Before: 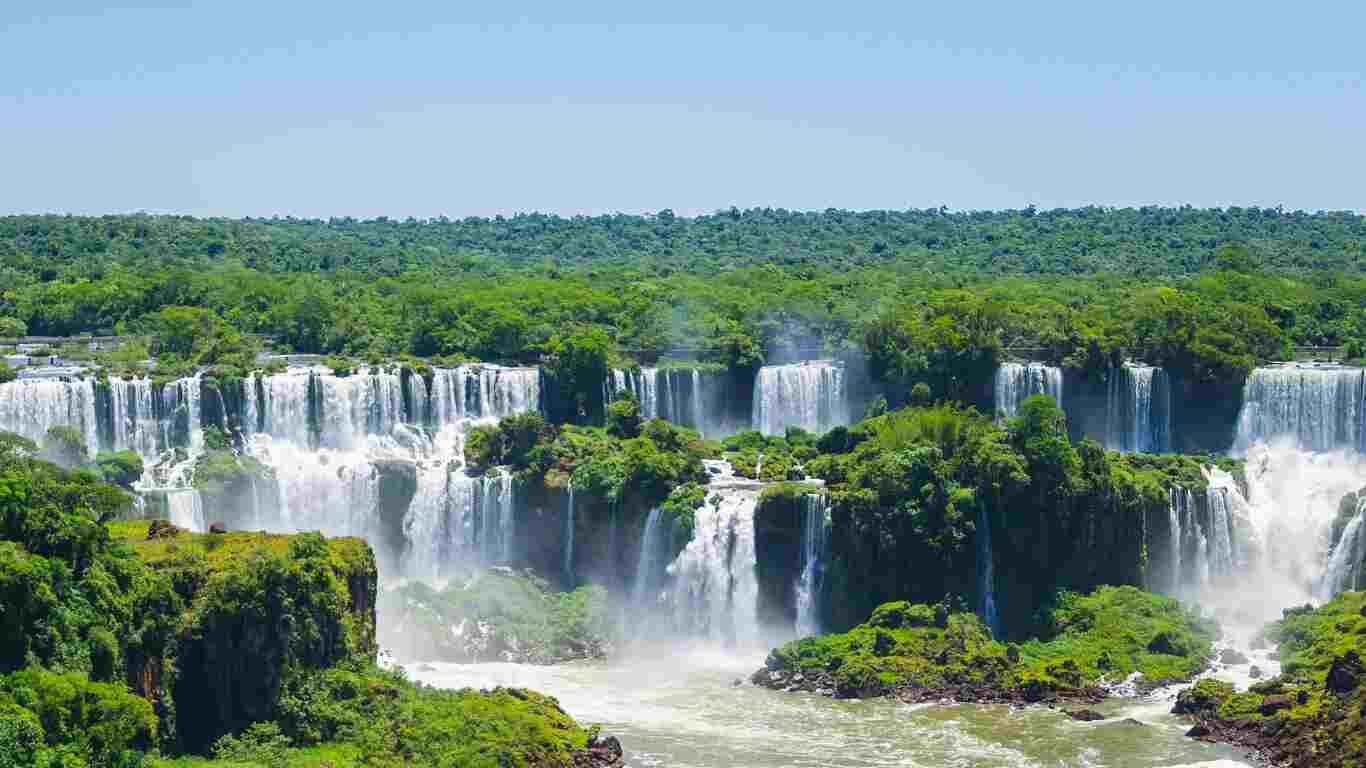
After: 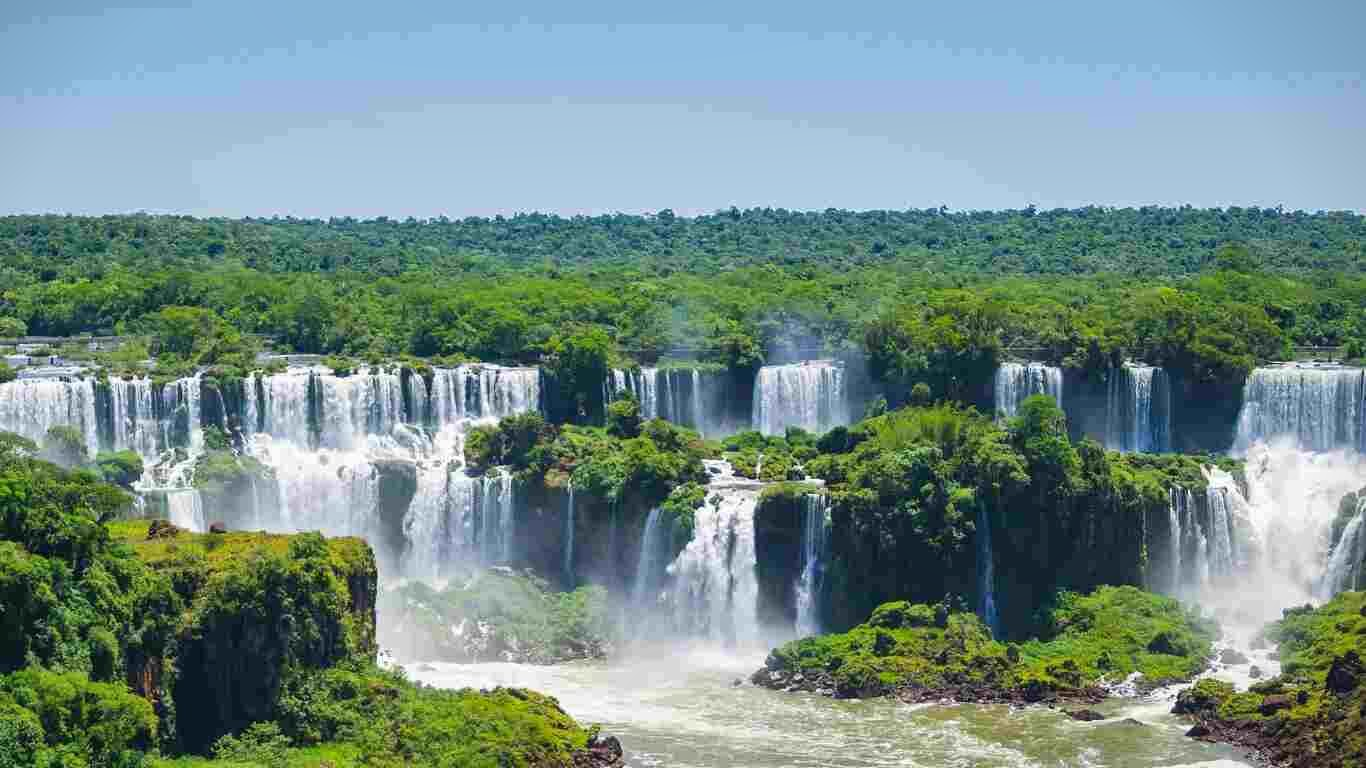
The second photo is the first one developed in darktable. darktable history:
vignetting: fall-off start 97.23%, saturation -0.024, center (-0.033, -0.042), width/height ratio 1.179, unbound false
shadows and highlights: soften with gaussian
